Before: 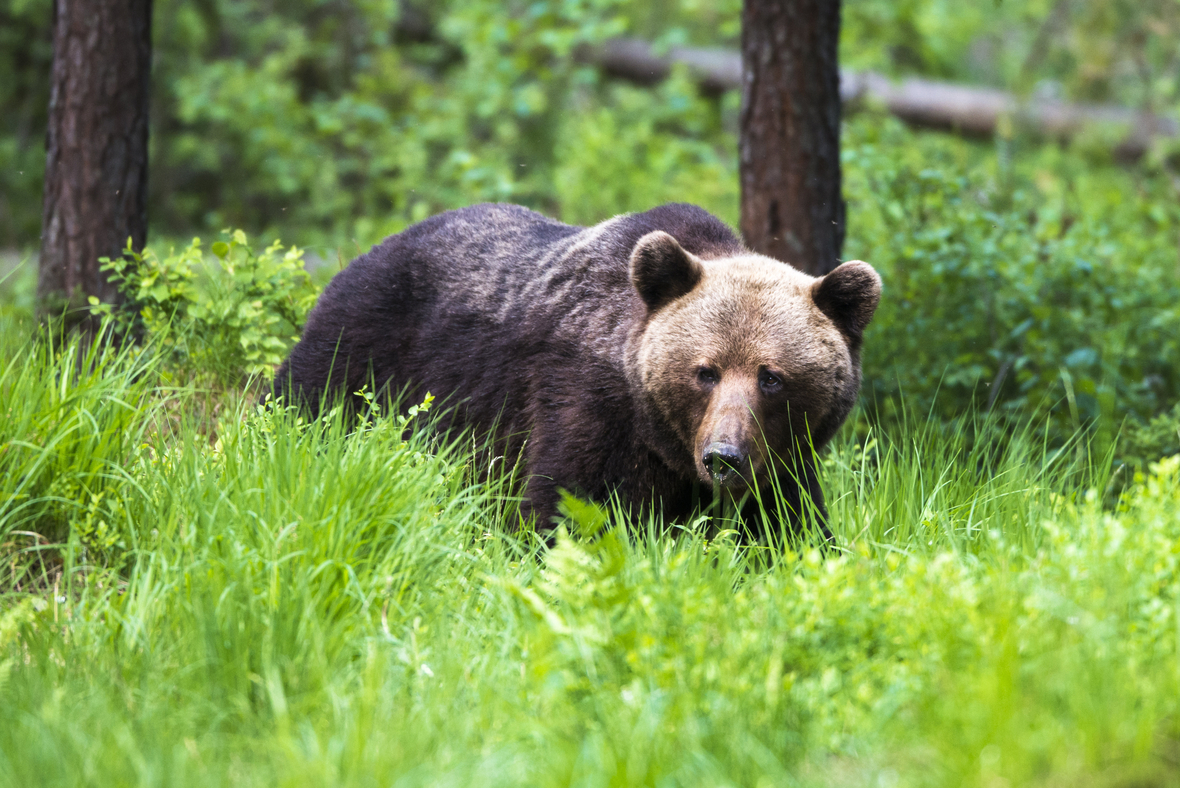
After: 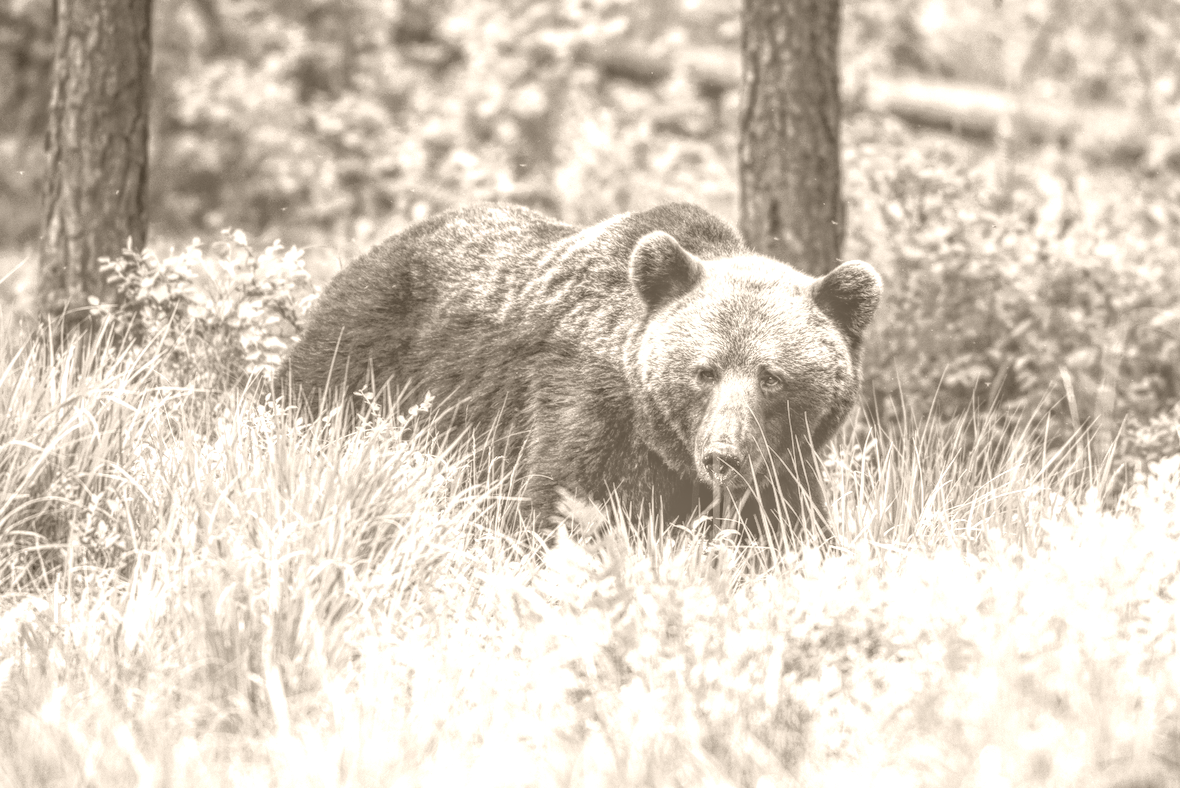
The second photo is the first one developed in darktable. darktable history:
local contrast: highlights 20%, shadows 30%, detail 200%, midtone range 0.2
colorize: hue 34.49°, saturation 35.33%, source mix 100%, version 1
